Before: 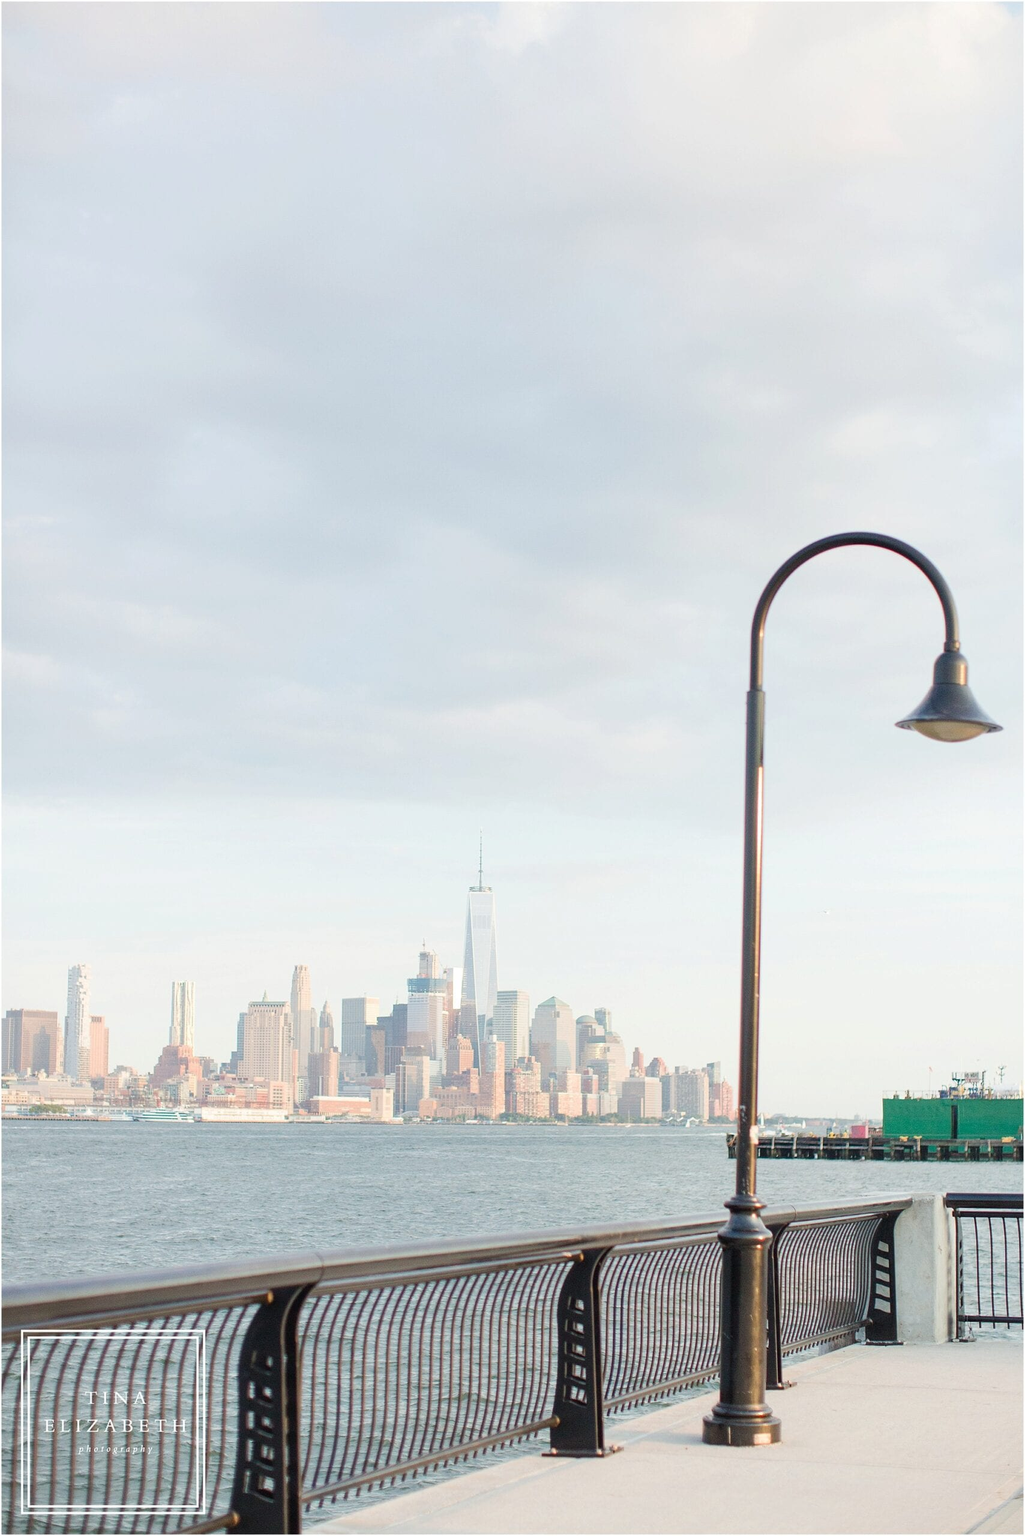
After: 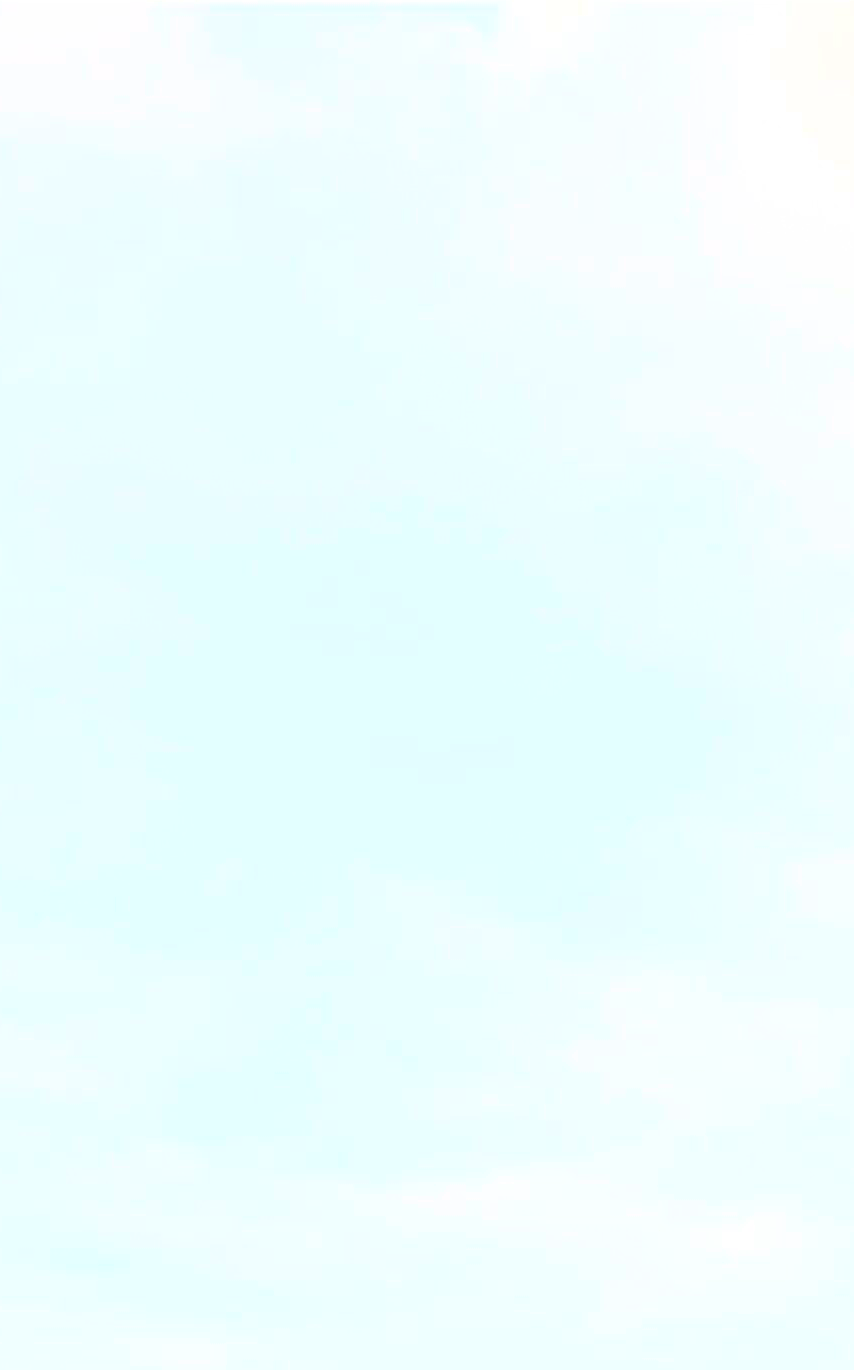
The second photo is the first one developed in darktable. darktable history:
contrast brightness saturation: contrast 1, brightness 1, saturation 1
color zones: curves: ch0 [(0, 0.5) (0.143, 0.5) (0.286, 0.5) (0.429, 0.5) (0.571, 0.5) (0.714, 0.476) (0.857, 0.5) (1, 0.5)]; ch2 [(0, 0.5) (0.143, 0.5) (0.286, 0.5) (0.429, 0.5) (0.571, 0.5) (0.714, 0.487) (0.857, 0.5) (1, 0.5)]
color balance: mode lift, gamma, gain (sRGB)
crop: left 19.556%, right 30.401%, bottom 46.458%
